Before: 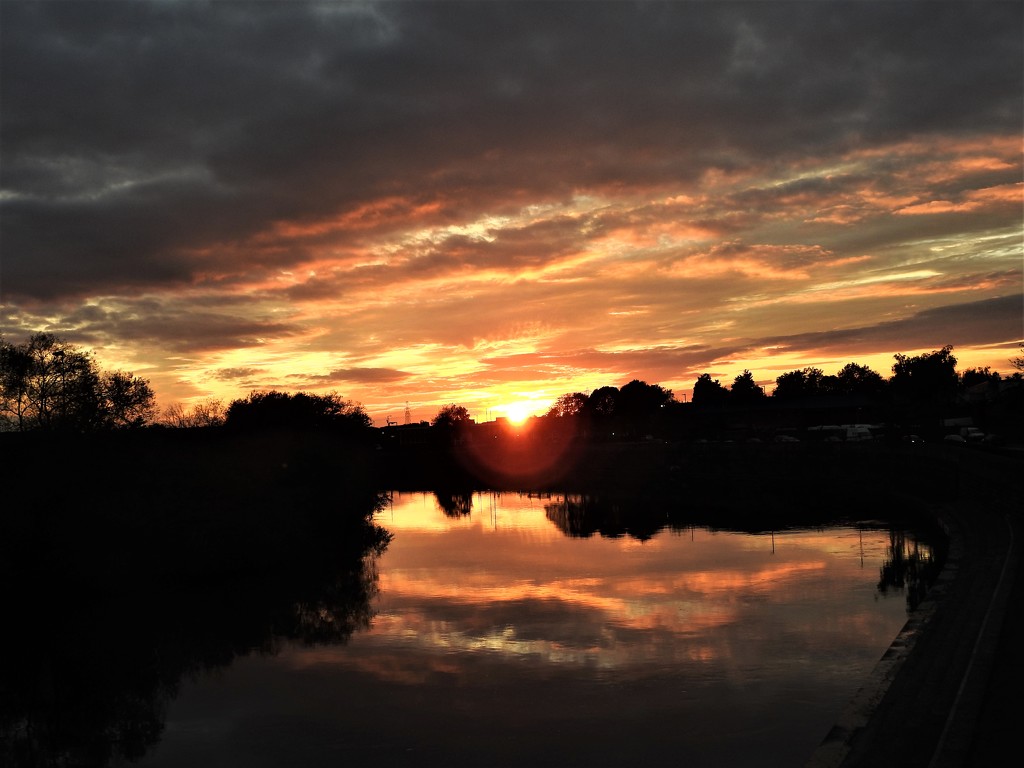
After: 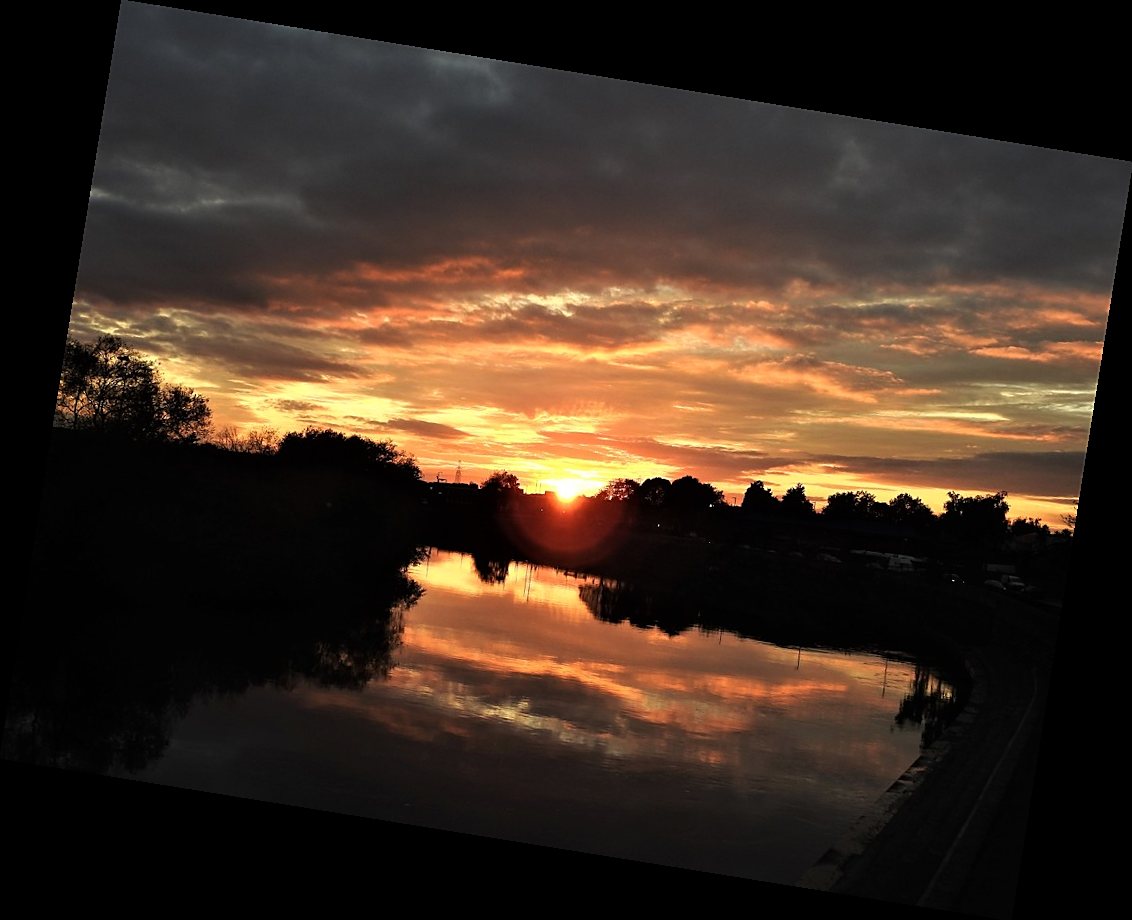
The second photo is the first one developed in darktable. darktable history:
tone equalizer: on, module defaults
sharpen: radius 1.864, amount 0.398, threshold 1.271
rotate and perspective: rotation 9.12°, automatic cropping off
